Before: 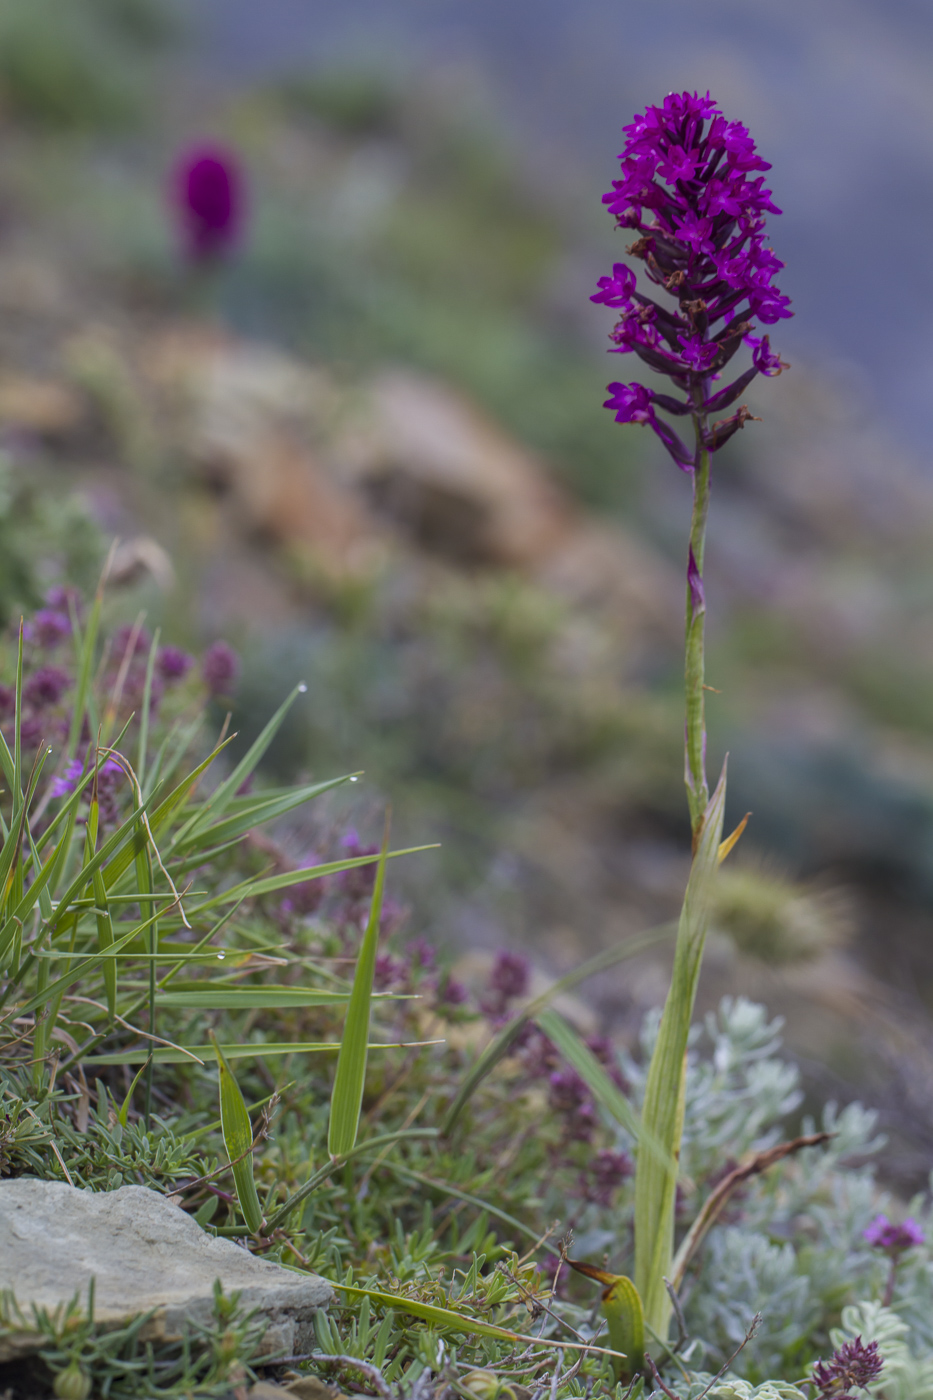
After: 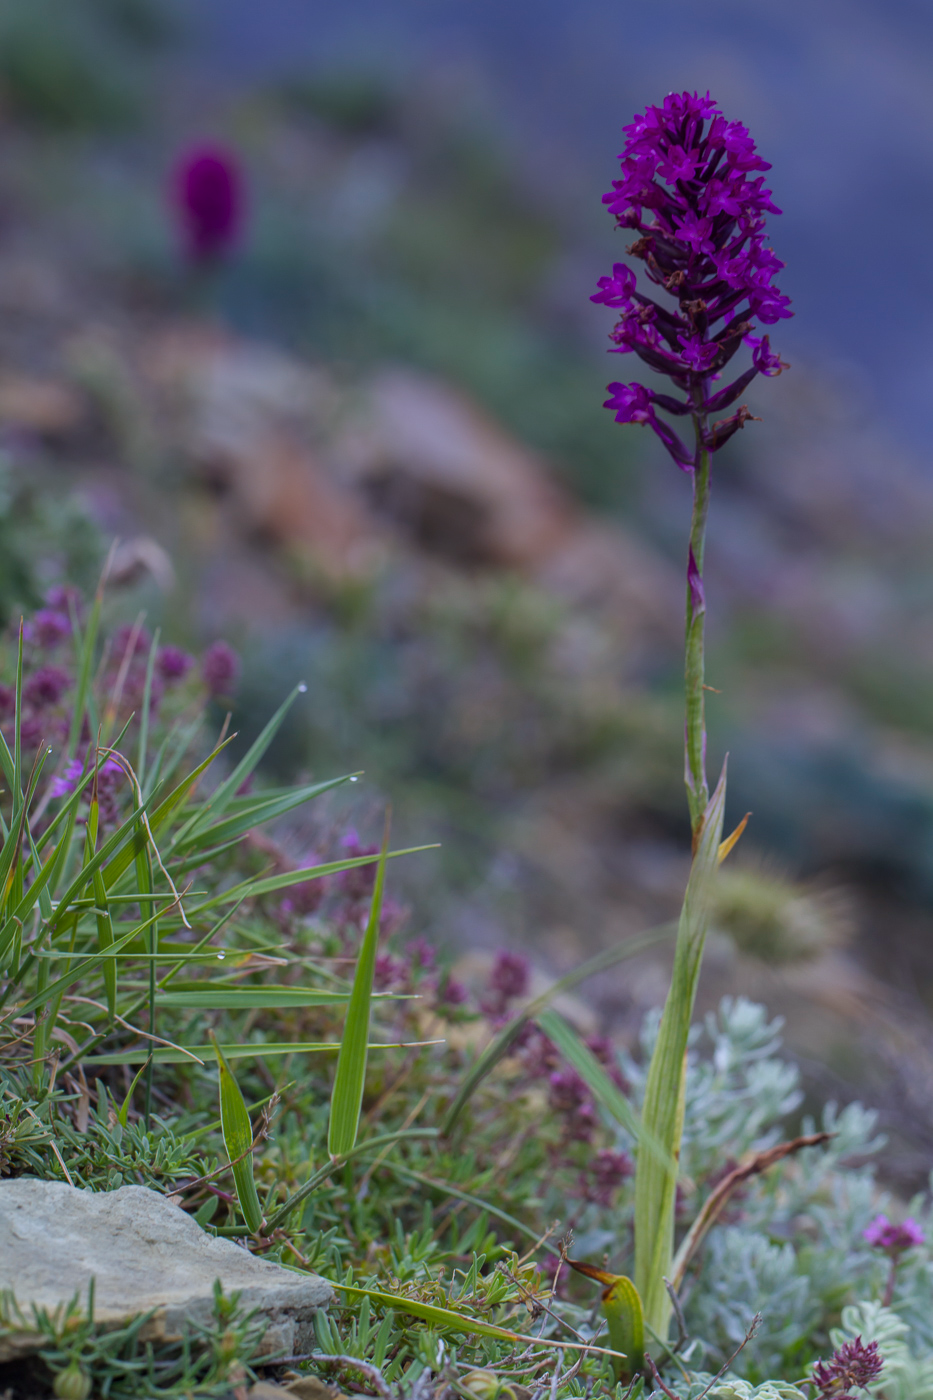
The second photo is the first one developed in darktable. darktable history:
white balance: red 0.98, blue 1.034
graduated density: hue 238.83°, saturation 50%
